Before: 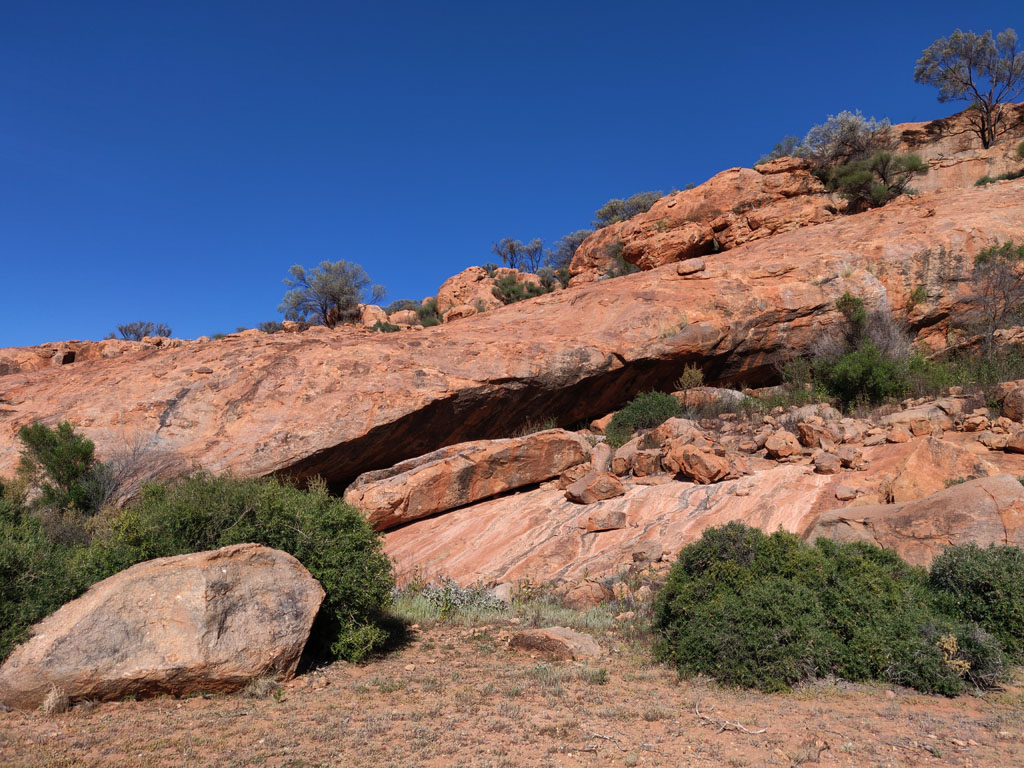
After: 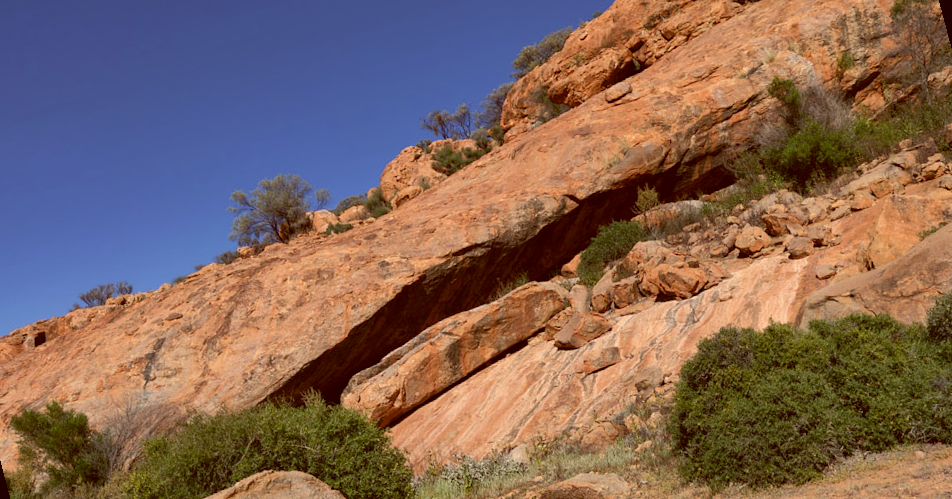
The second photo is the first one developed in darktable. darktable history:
rotate and perspective: rotation -14.8°, crop left 0.1, crop right 0.903, crop top 0.25, crop bottom 0.748
color balance: lift [1.001, 1.007, 1, 0.993], gamma [1.023, 1.026, 1.01, 0.974], gain [0.964, 1.059, 1.073, 0.927]
